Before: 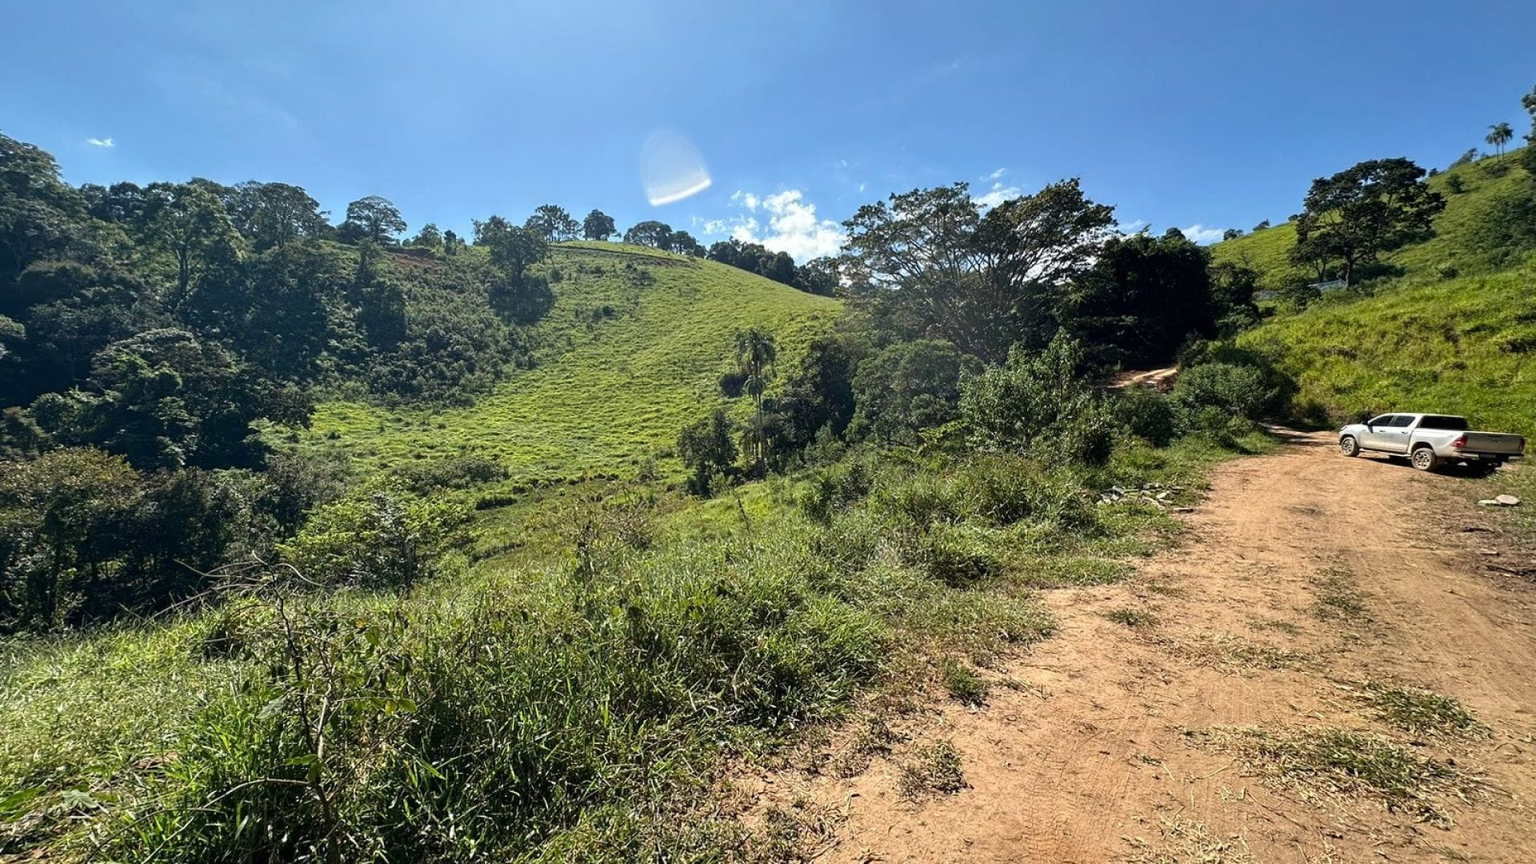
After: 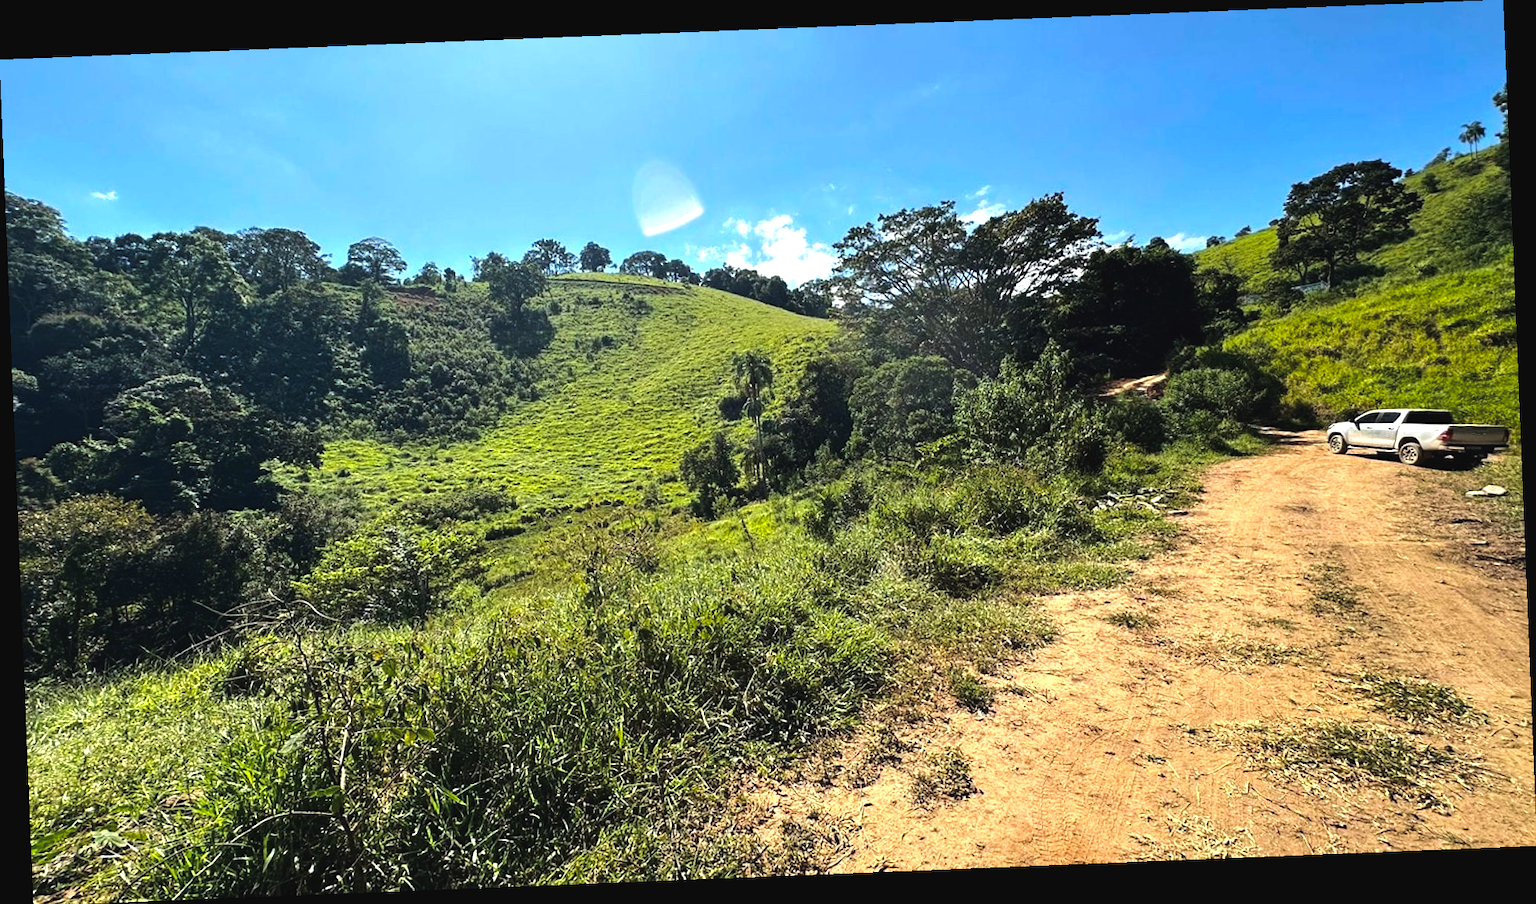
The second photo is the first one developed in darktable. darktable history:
rotate and perspective: rotation -2.29°, automatic cropping off
color balance rgb: global offset › luminance 0.71%, perceptual saturation grading › global saturation -11.5%, perceptual brilliance grading › highlights 17.77%, perceptual brilliance grading › mid-tones 31.71%, perceptual brilliance grading › shadows -31.01%, global vibrance 50%
